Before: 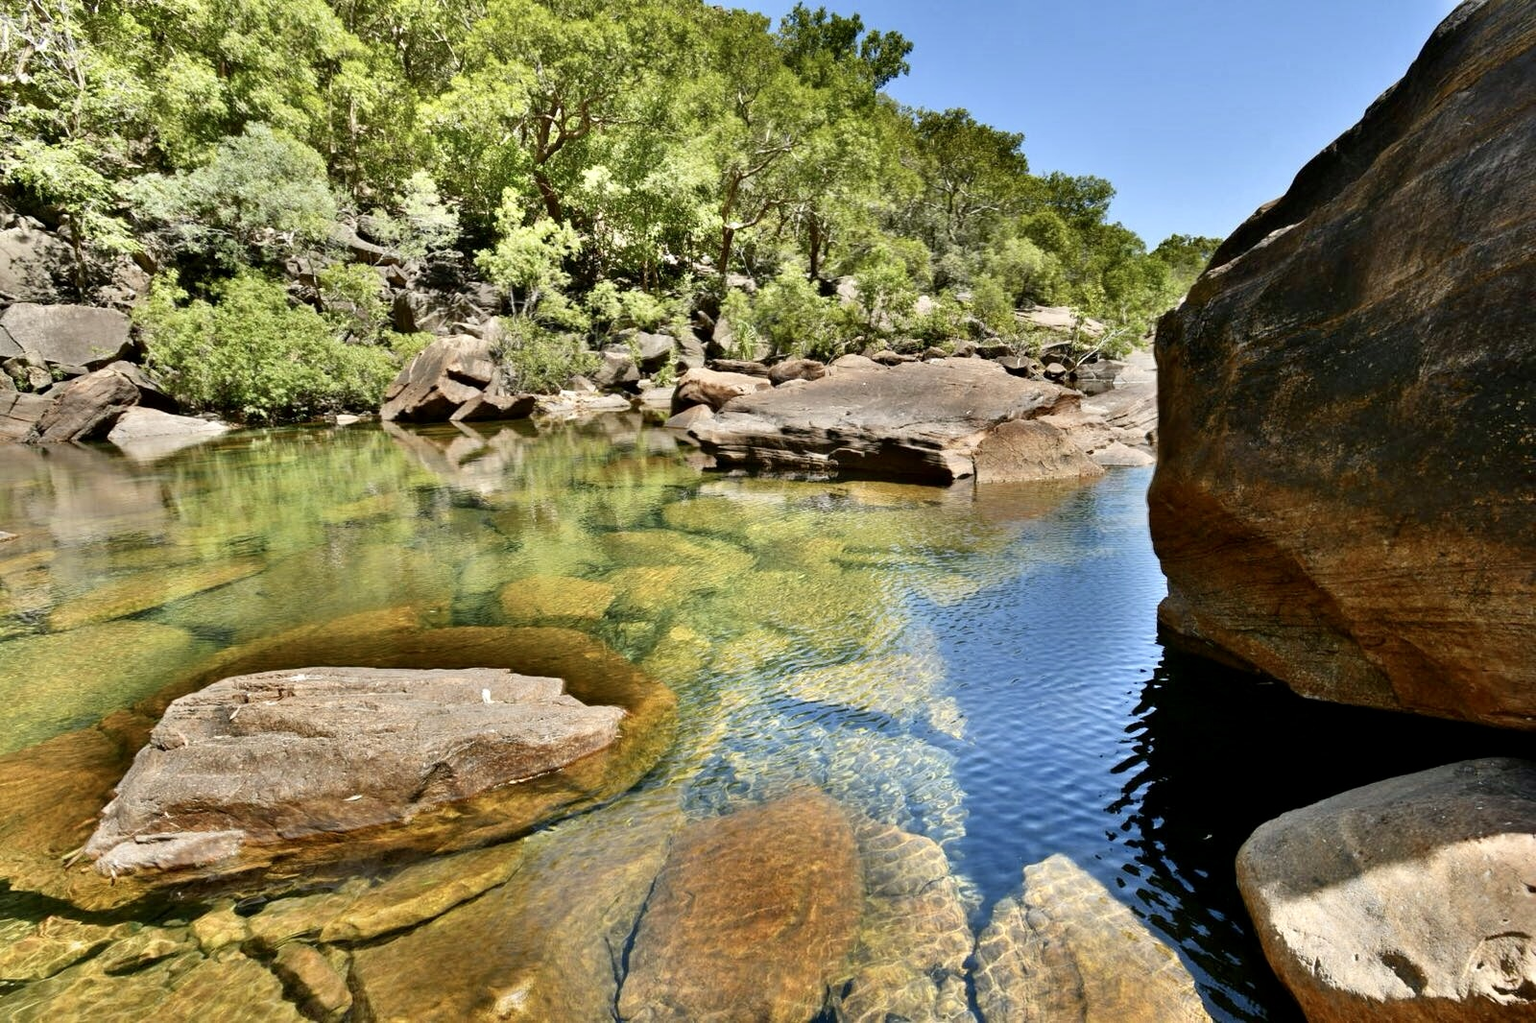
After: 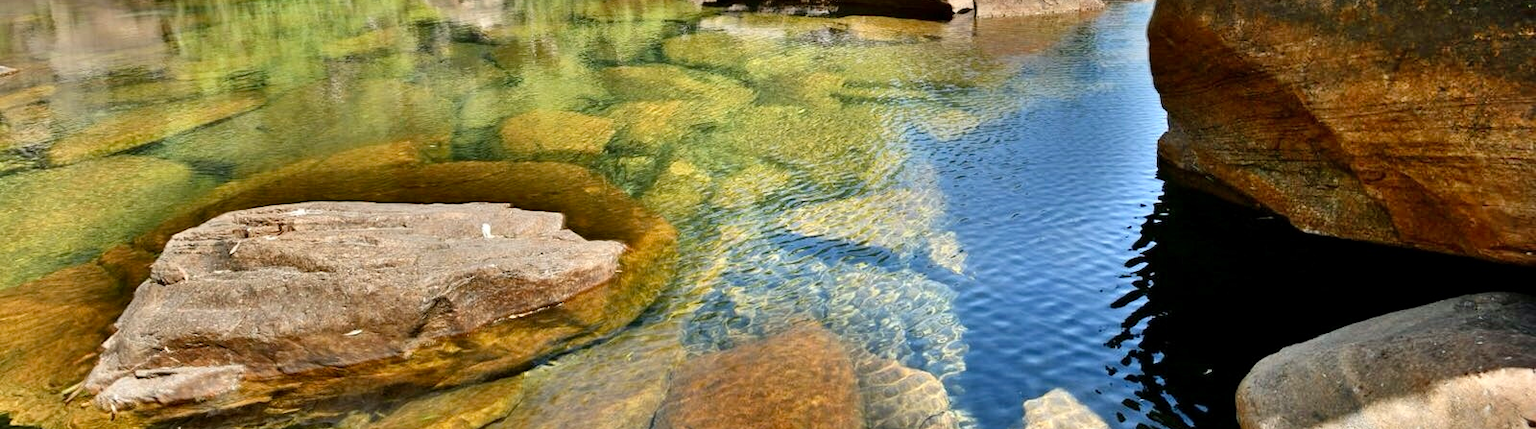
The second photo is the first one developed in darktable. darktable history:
shadows and highlights: soften with gaussian
crop: top 45.551%, bottom 12.262%
